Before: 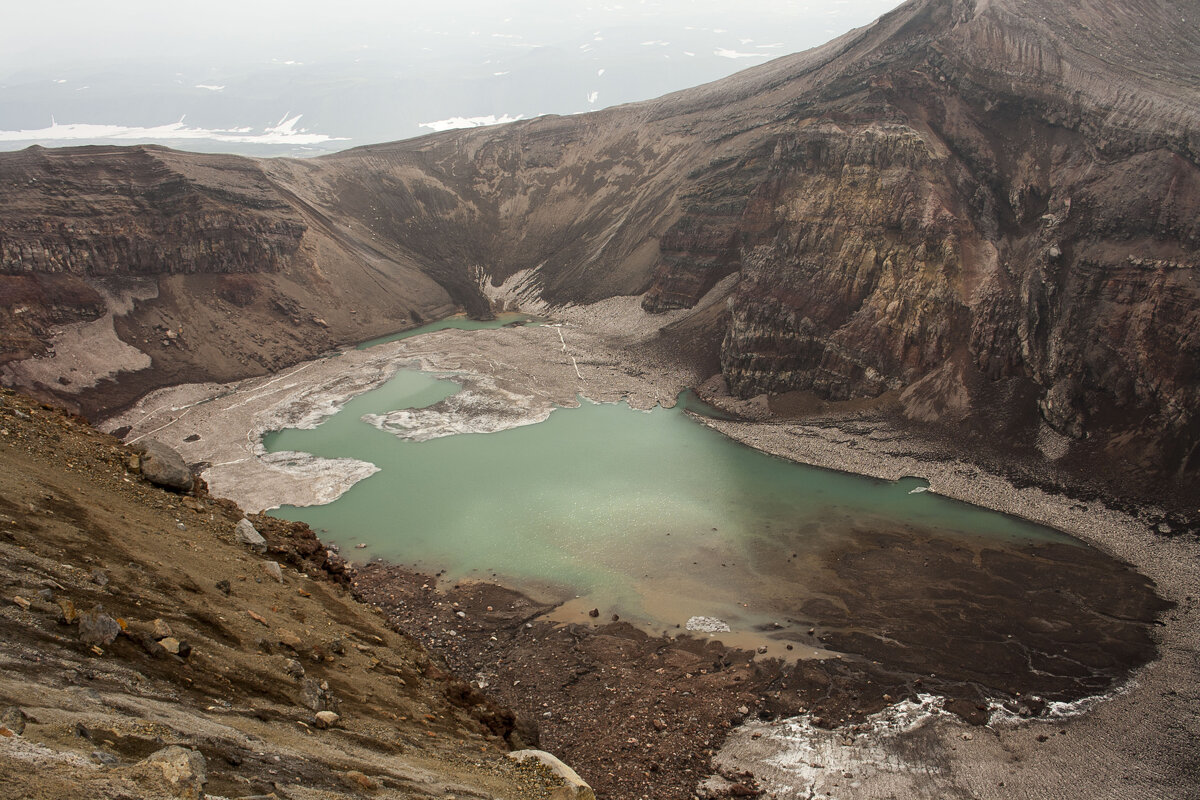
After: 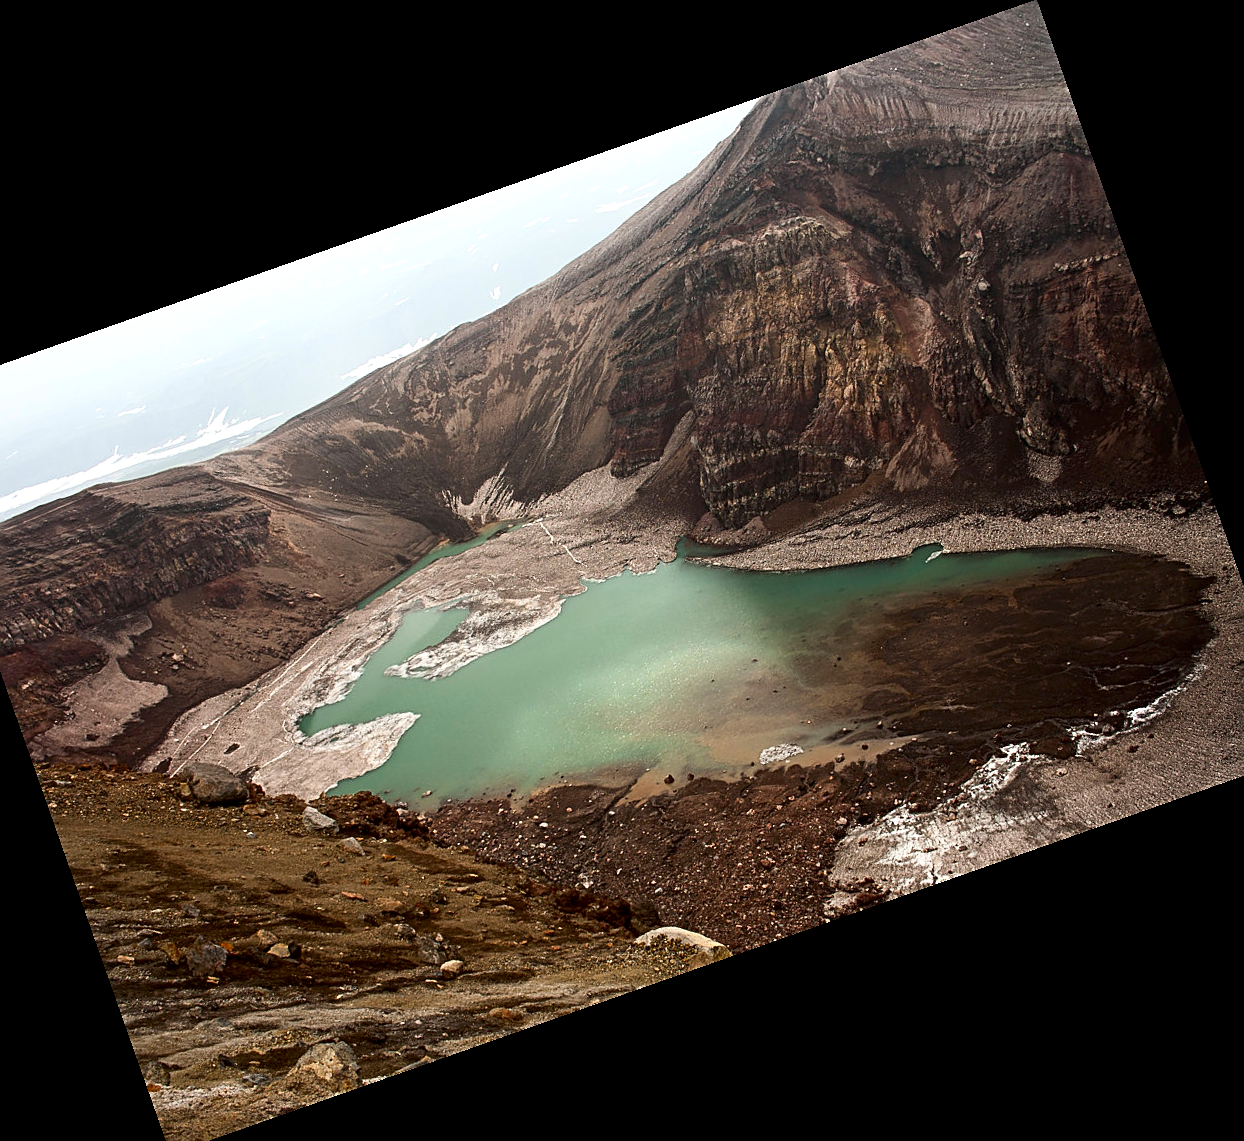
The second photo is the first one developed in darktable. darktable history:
contrast brightness saturation: contrast 0.07, brightness -0.13, saturation 0.06
rgb curve: curves: ch0 [(0, 0) (0.078, 0.051) (0.929, 0.956) (1, 1)], compensate middle gray true
exposure: exposure 0.3 EV, compensate highlight preservation false
crop and rotate: angle 19.43°, left 6.812%, right 4.125%, bottom 1.087%
white balance: red 0.988, blue 1.017
sharpen: on, module defaults
